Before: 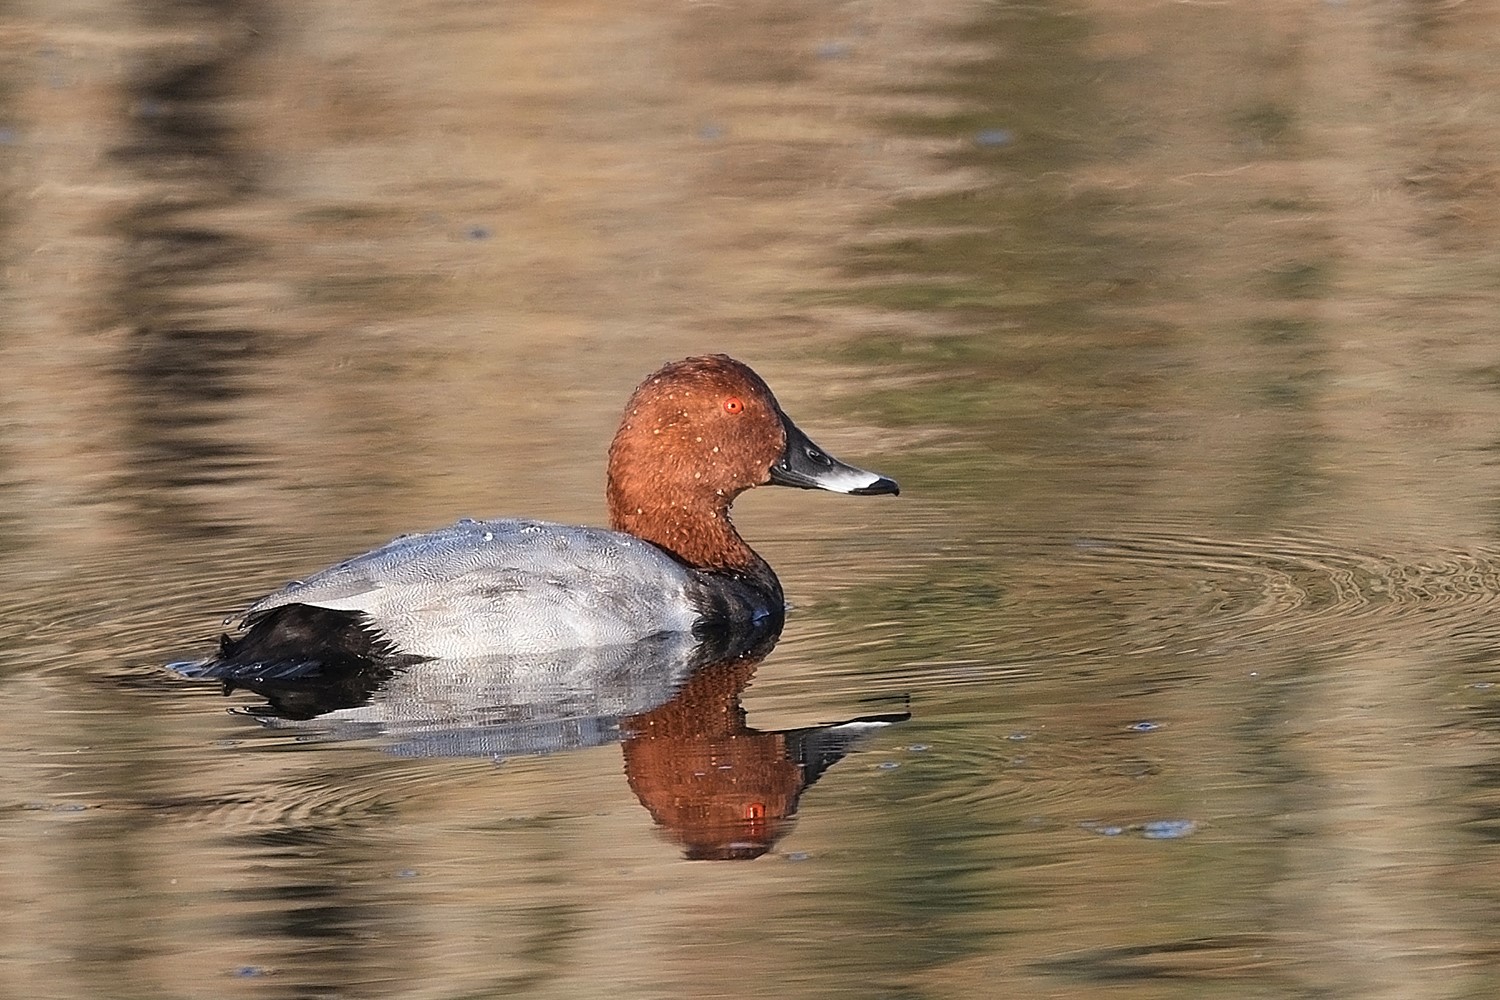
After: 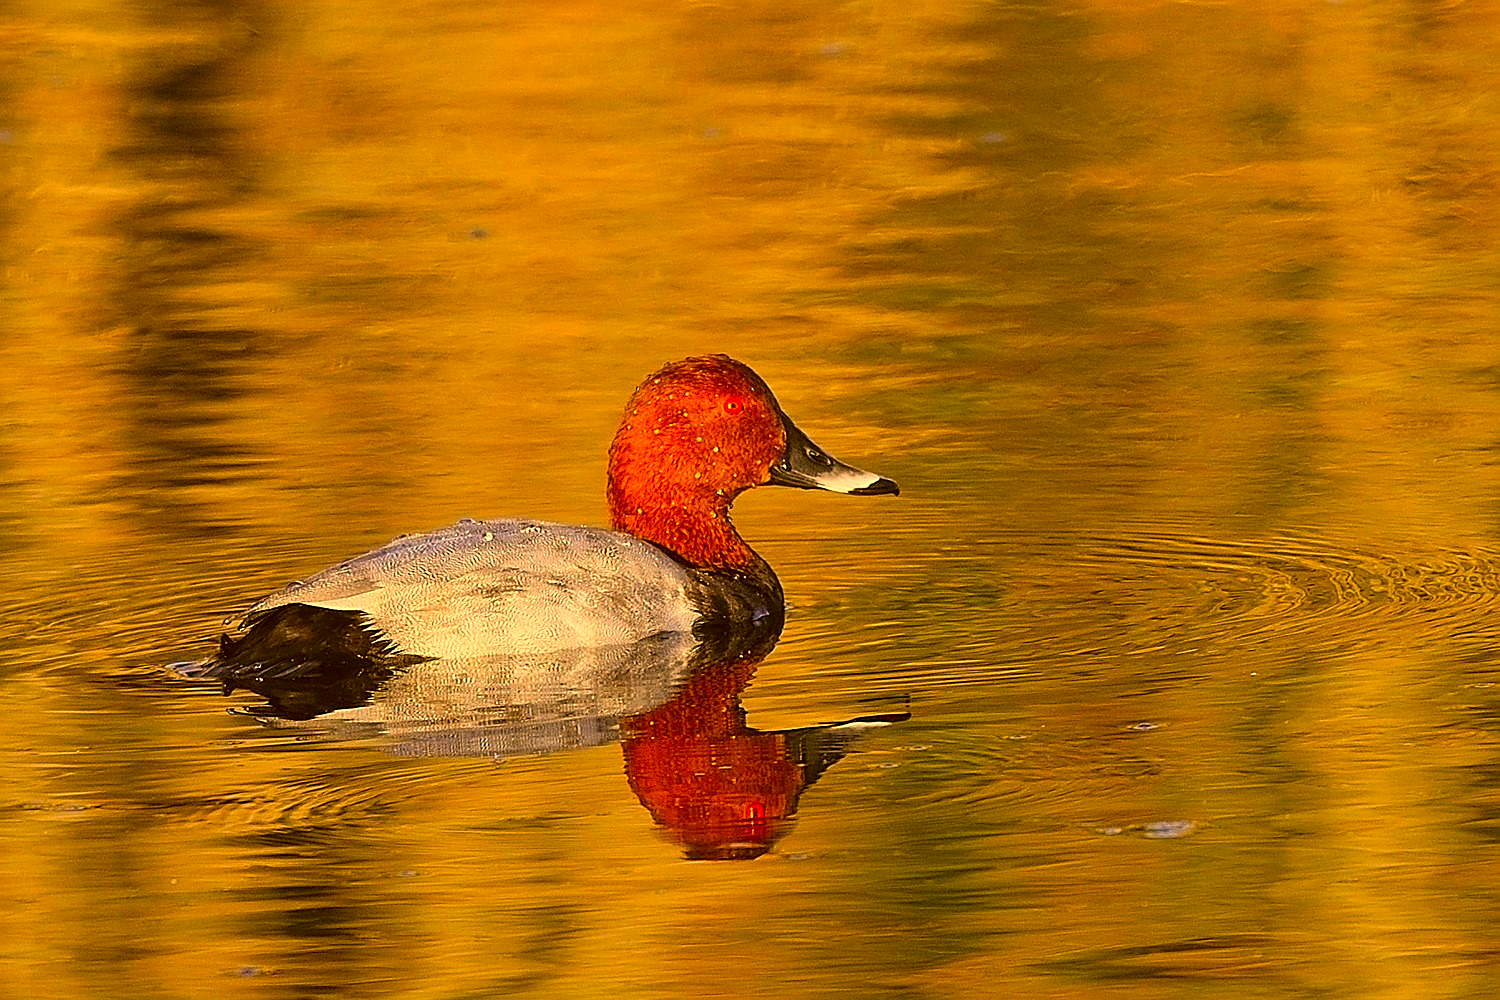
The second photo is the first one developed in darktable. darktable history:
sharpen: on, module defaults
color correction: highlights a* 11.16, highlights b* 30.61, shadows a* 2.84, shadows b* 16.95, saturation 1.72
